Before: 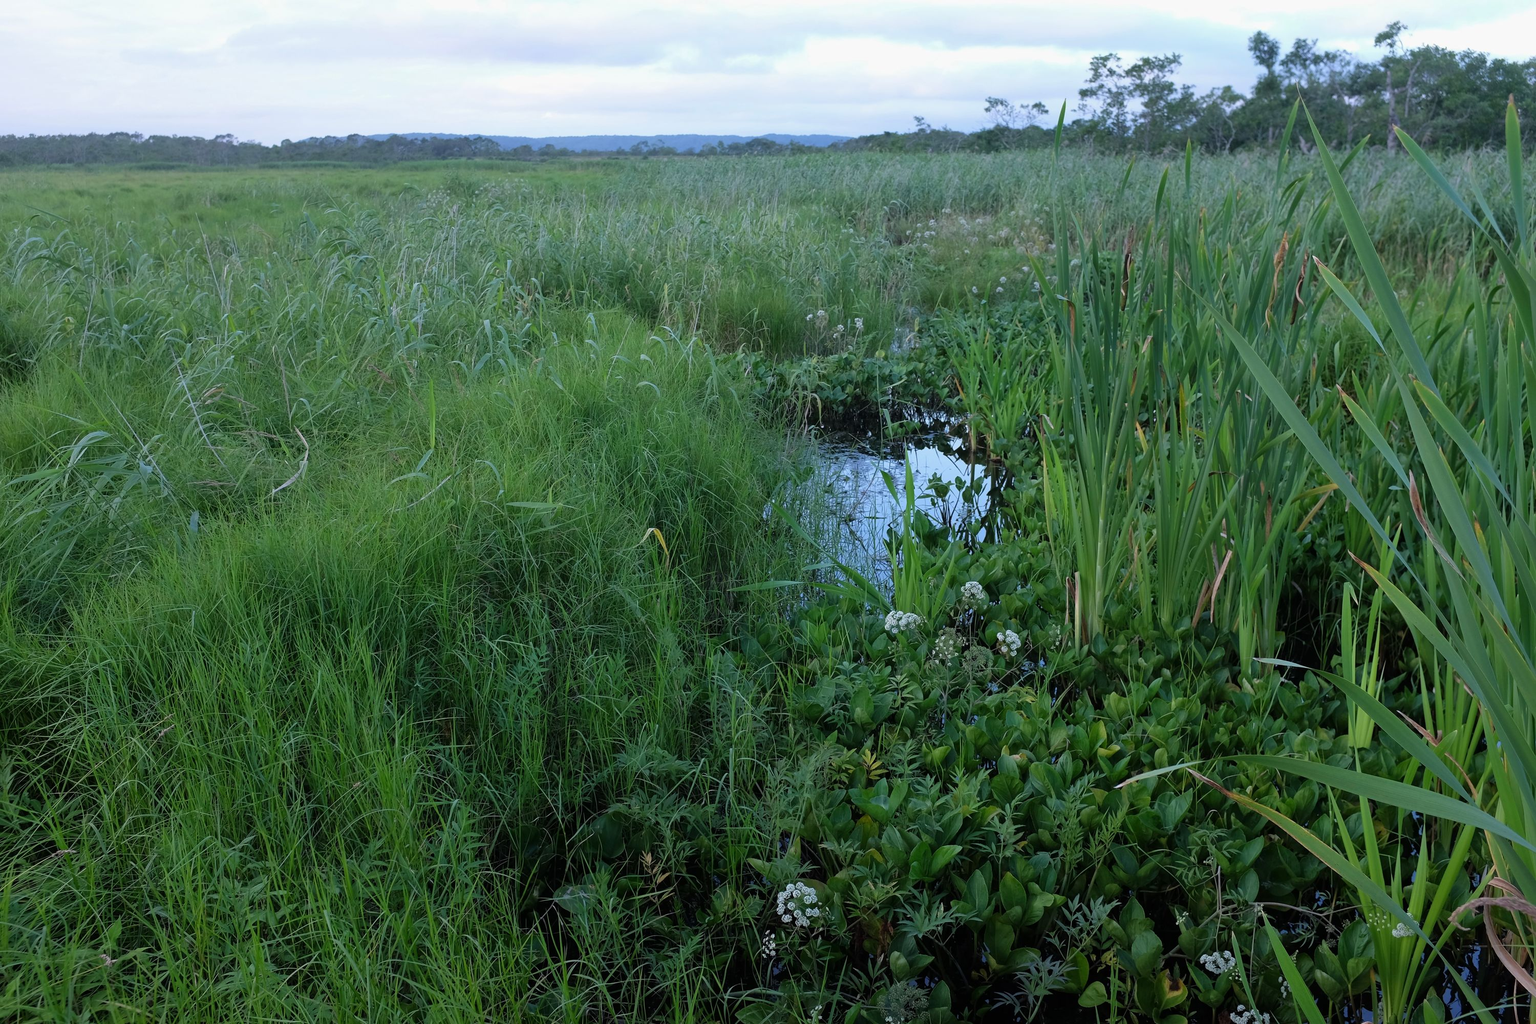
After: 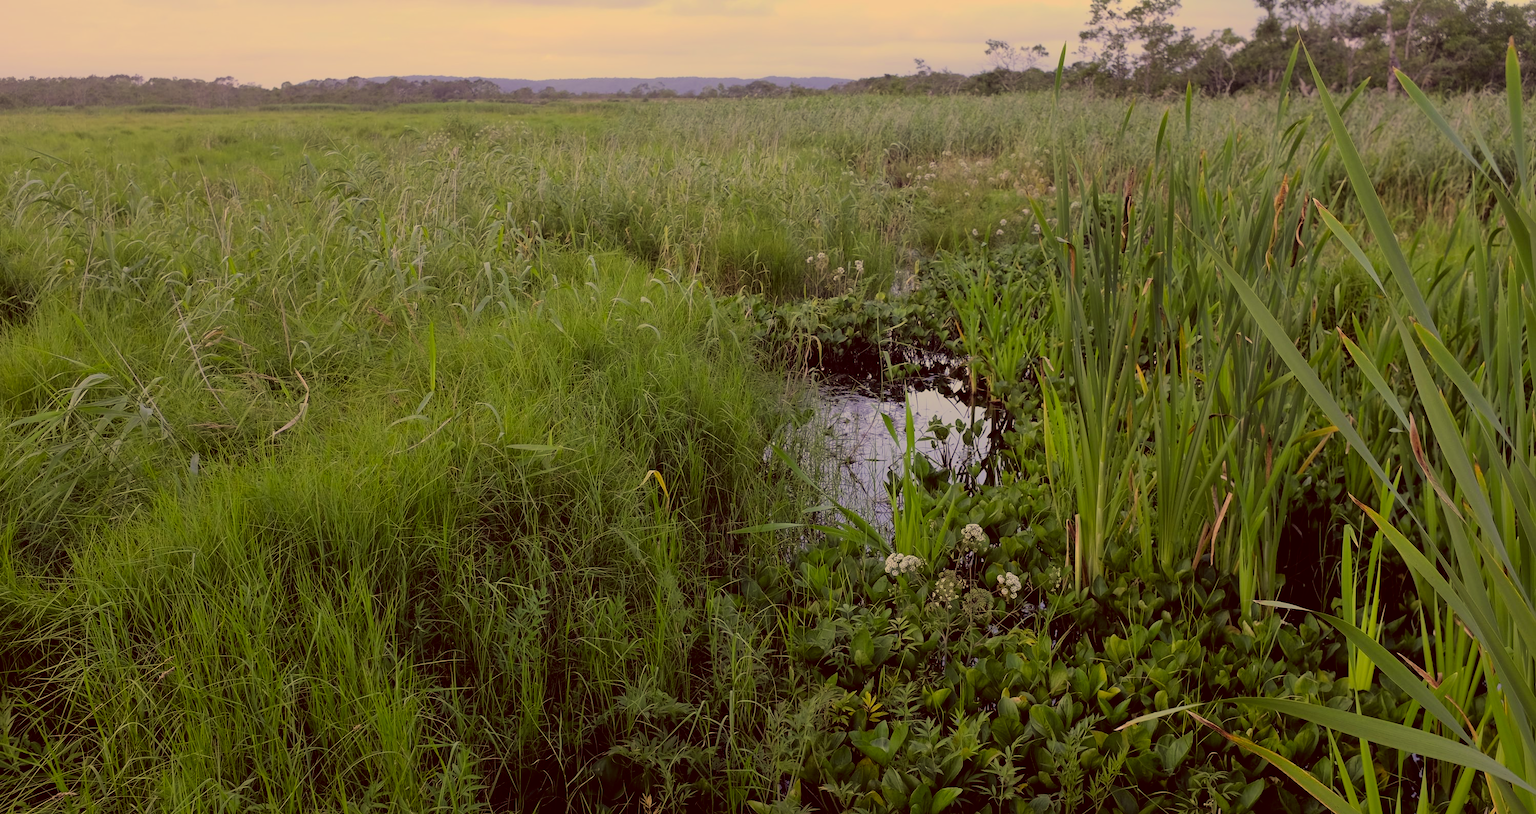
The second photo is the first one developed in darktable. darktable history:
color correction: highlights a* 9.91, highlights b* 38.33, shadows a* 15.06, shadows b* 3.21
crop and rotate: top 5.67%, bottom 14.793%
filmic rgb: black relative exposure -7.65 EV, white relative exposure 4.56 EV, threshold 2.97 EV, hardness 3.61, color science v6 (2022), enable highlight reconstruction true
